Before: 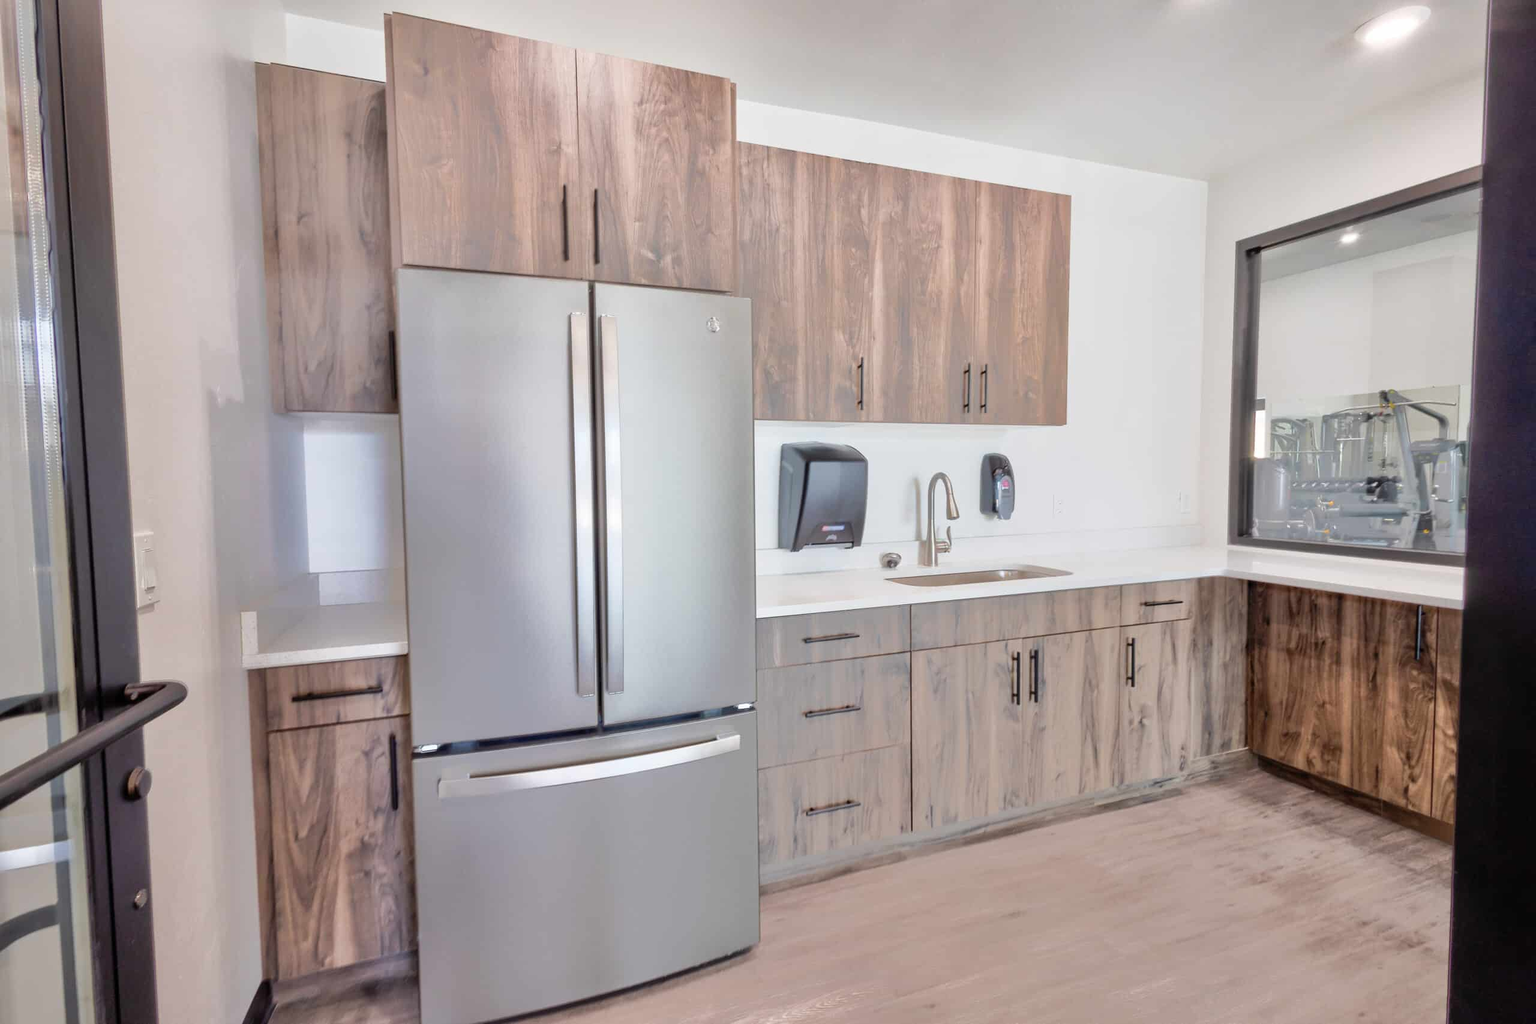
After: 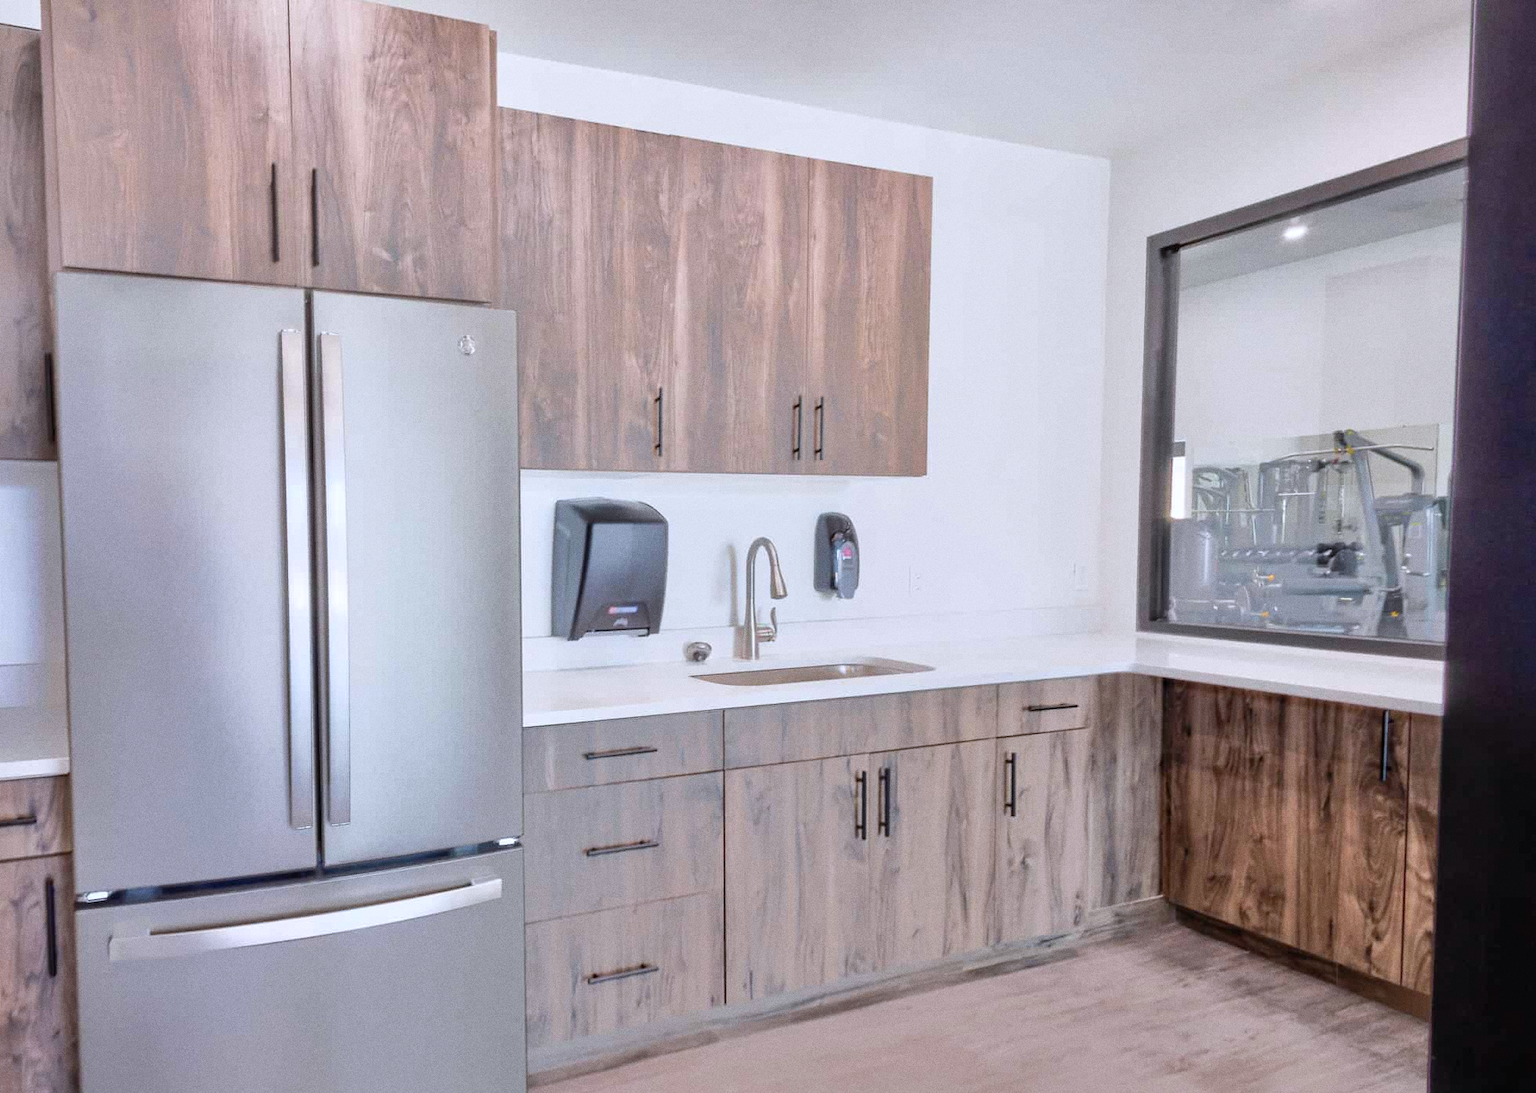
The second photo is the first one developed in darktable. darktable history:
crop: left 23.095%, top 5.827%, bottom 11.854%
grain: coarseness 0.09 ISO
color calibration: illuminant as shot in camera, x 0.358, y 0.373, temperature 4628.91 K
